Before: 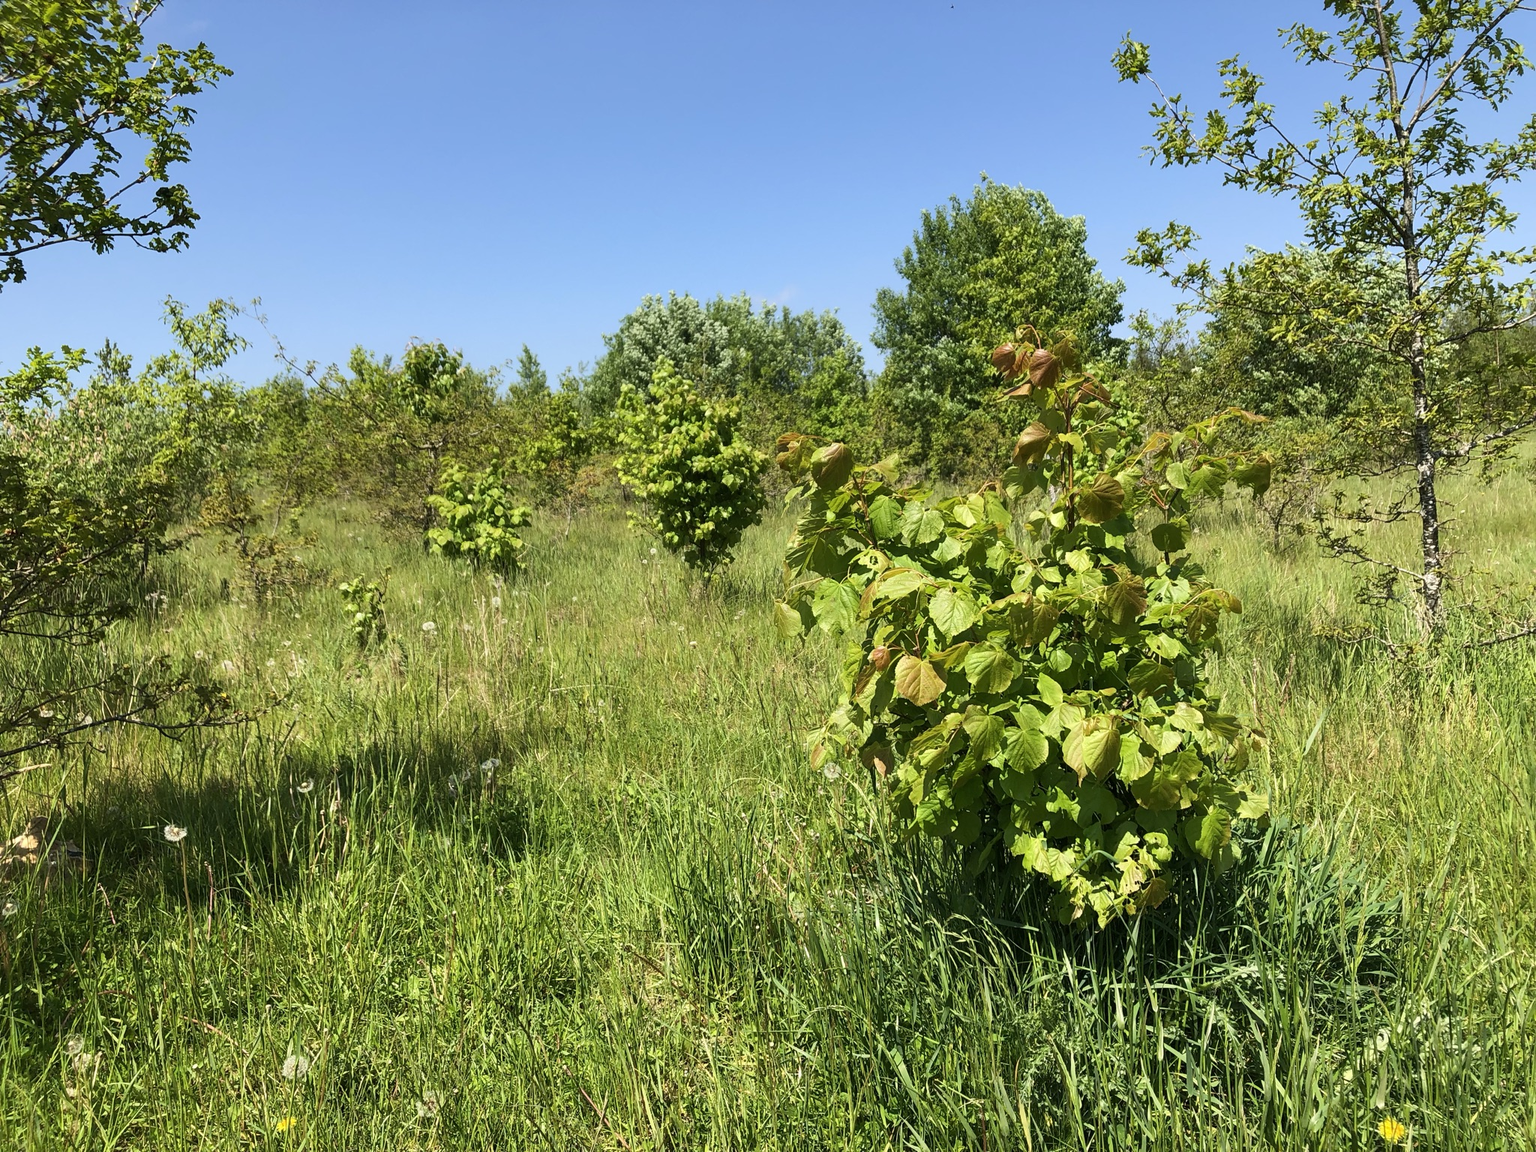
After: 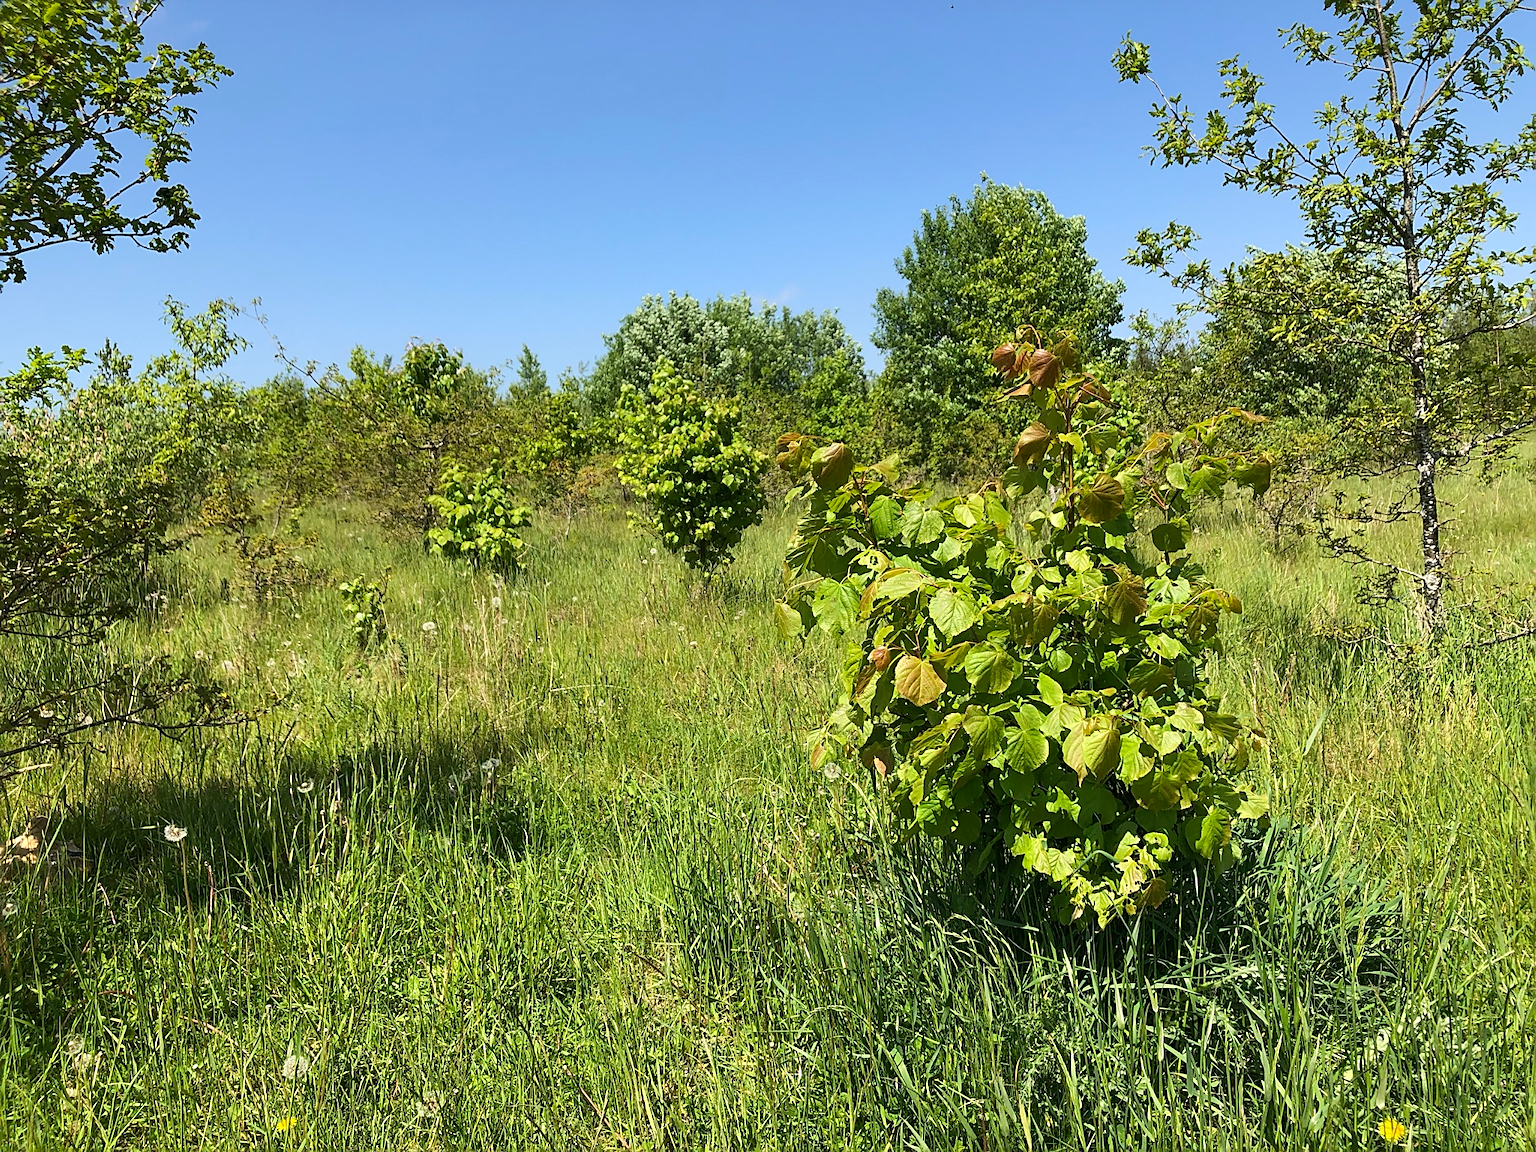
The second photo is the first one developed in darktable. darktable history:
white balance: red 1, blue 1
sharpen: on, module defaults
